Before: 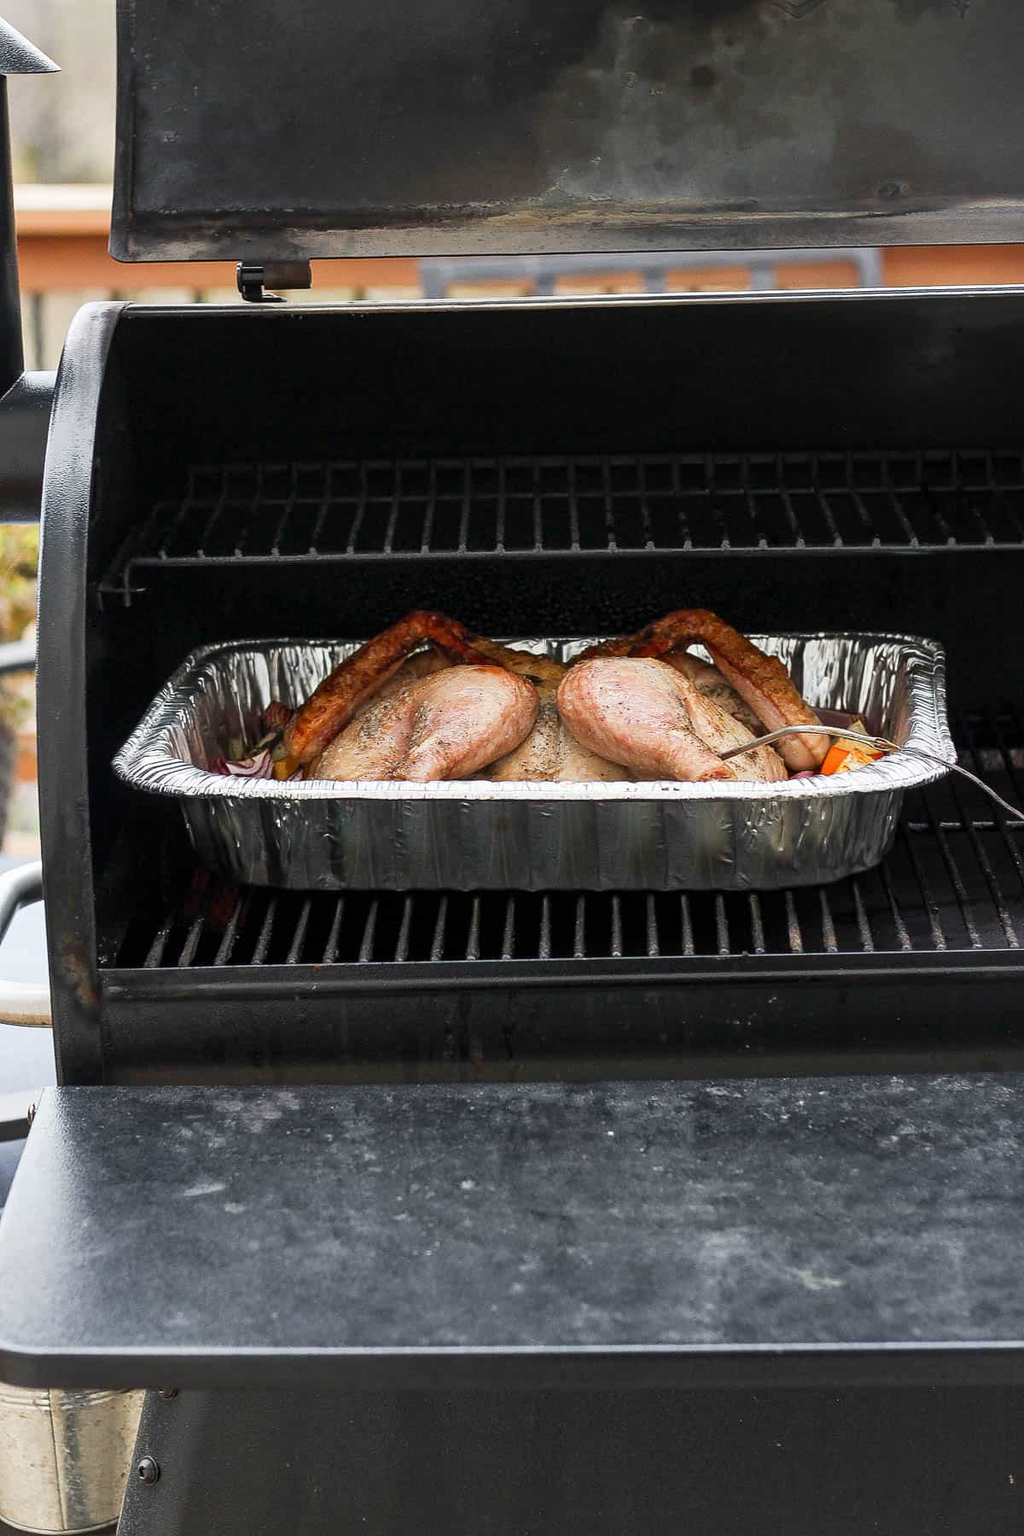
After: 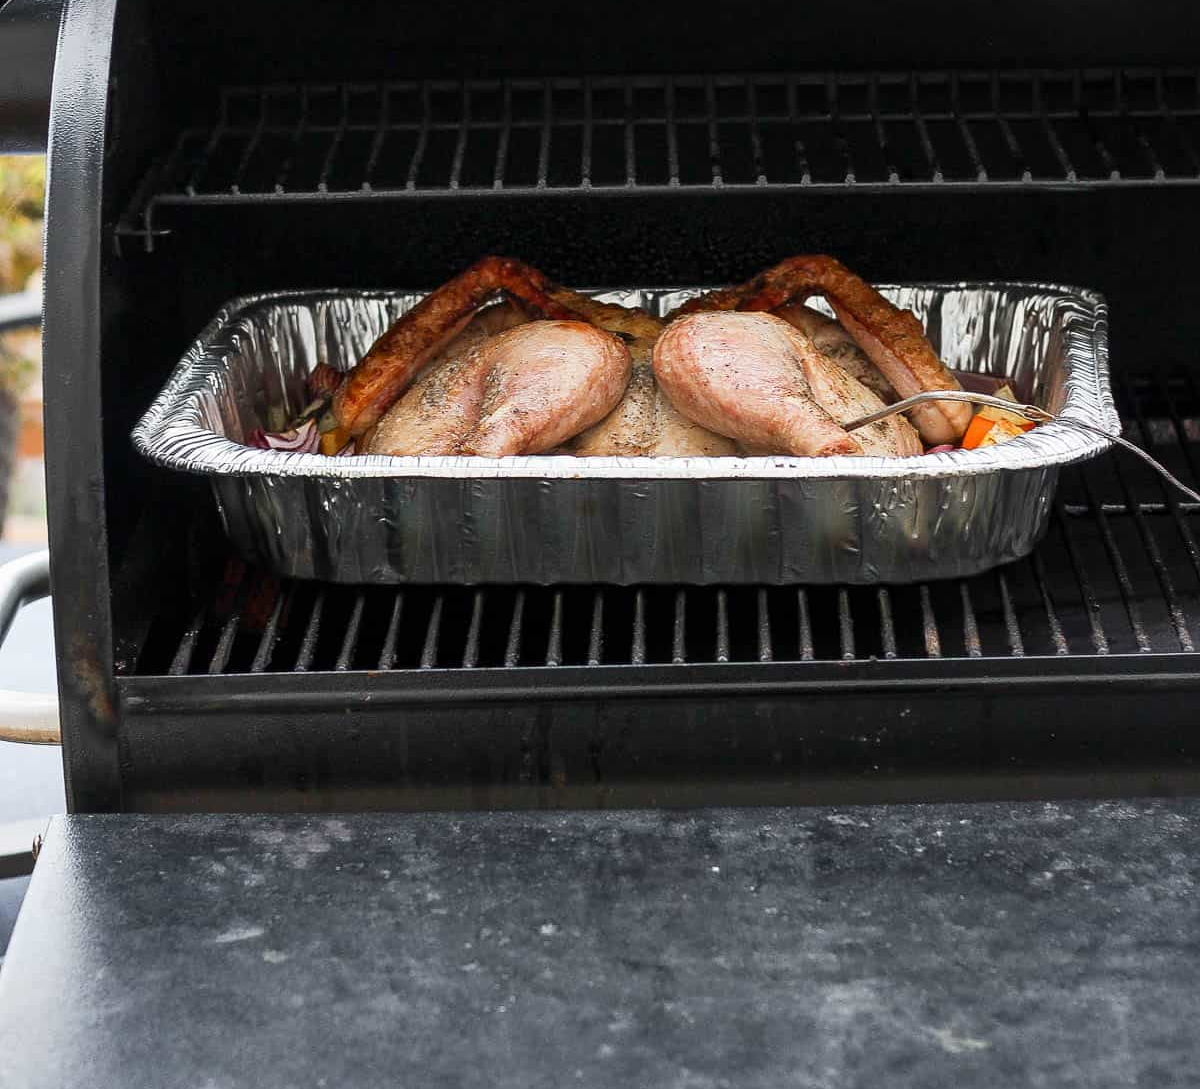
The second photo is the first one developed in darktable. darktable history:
crop and rotate: top 25.51%, bottom 13.948%
